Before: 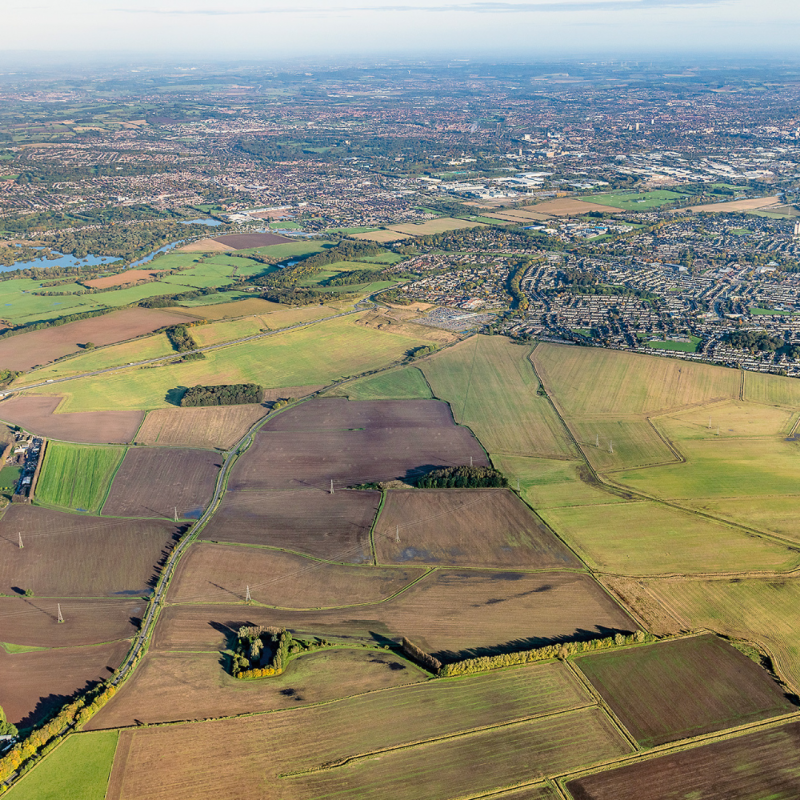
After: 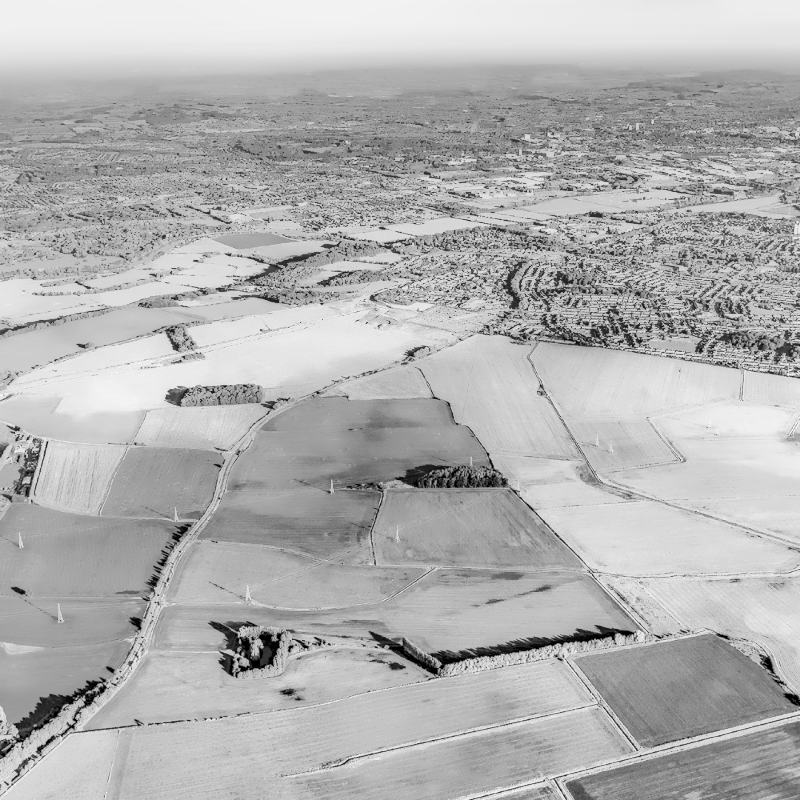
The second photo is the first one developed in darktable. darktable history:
color calibration: illuminant as shot in camera, x 0.358, y 0.373, temperature 4628.91 K
color balance rgb: perceptual saturation grading › global saturation 20%, perceptual saturation grading › highlights -25%, perceptual saturation grading › shadows 25%
denoise (profiled): preserve shadows 1.52, scattering 0.002, a [-1, 0, 0], compensate highlight preservation false
exposure: black level correction 0, exposure 1.379 EV, compensate exposure bias true, compensate highlight preservation false
filmic rgb: black relative exposure -7.65 EV, white relative exposure 4.56 EV, hardness 3.61, contrast 1.05
haze removal: compatibility mode true, adaptive false
highlight reconstruction: on, module defaults
hot pixels: on, module defaults
lens correction: scale 1, crop 1, focal 16, aperture 5.6, distance 1000, camera "Canon EOS RP", lens "Canon RF 16mm F2.8 STM"
white balance: red 2.229, blue 1.46
velvia: on, module defaults
monochrome "hmm": a -11.7, b 1.62, size 0.5, highlights 0.38
local contrast "155 XBW": shadows 185%, detail 225%
shadows and highlights: shadows 30
